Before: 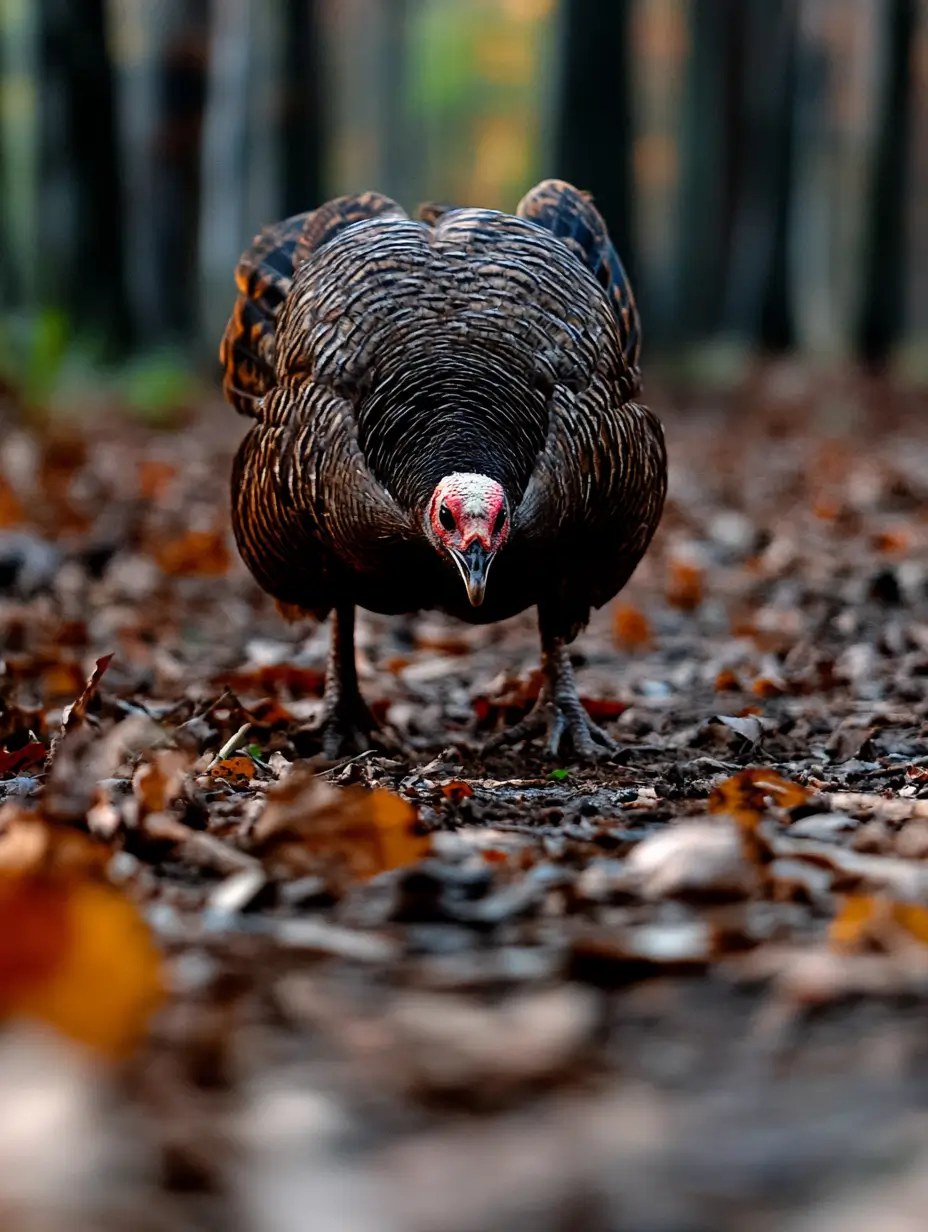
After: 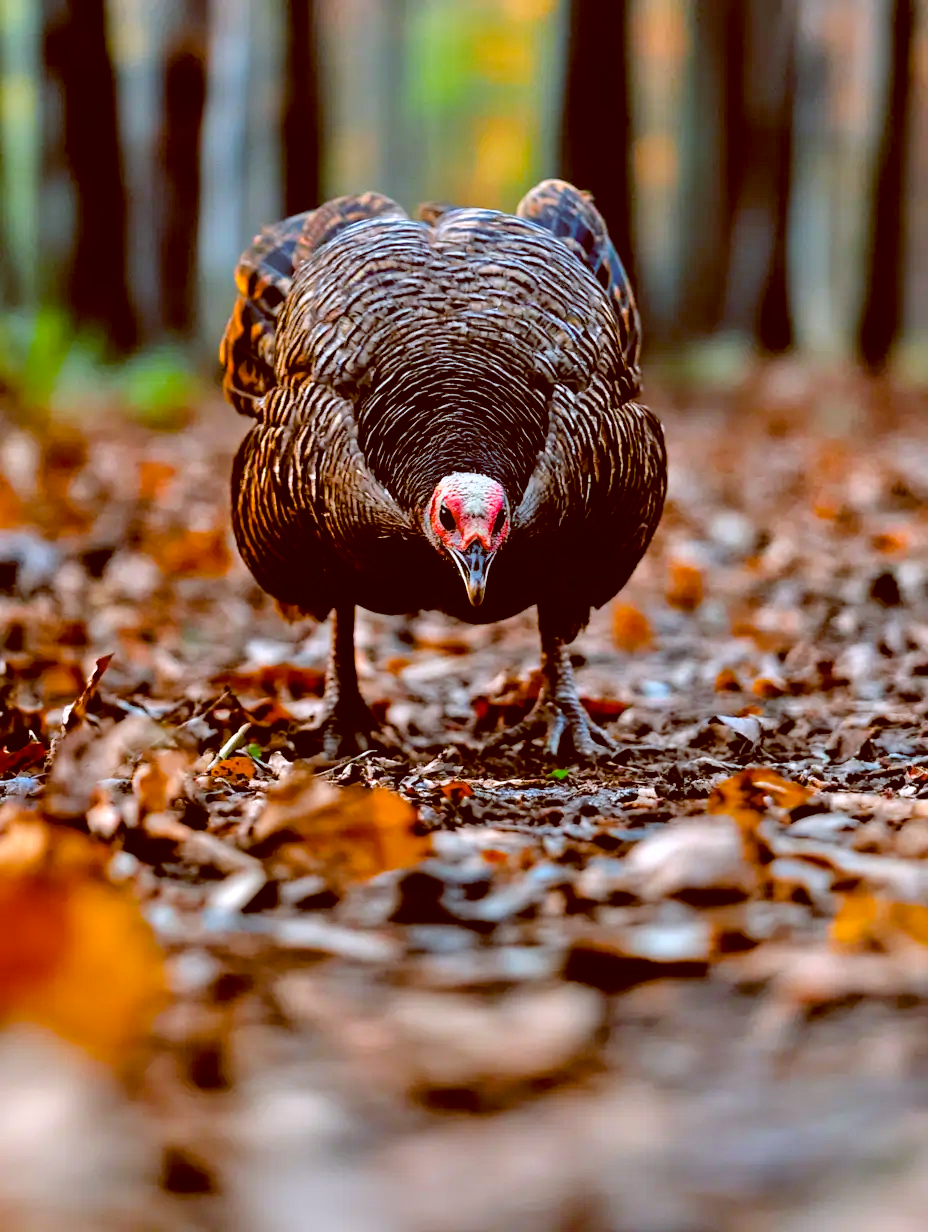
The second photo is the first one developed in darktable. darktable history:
color balance: lift [1, 1.011, 0.999, 0.989], gamma [1.109, 1.045, 1.039, 0.955], gain [0.917, 0.936, 0.952, 1.064], contrast 2.32%, contrast fulcrum 19%, output saturation 101%
color balance rgb: perceptual saturation grading › global saturation 20%, global vibrance 20%
tone equalizer: -7 EV 0.15 EV, -6 EV 0.6 EV, -5 EV 1.15 EV, -4 EV 1.33 EV, -3 EV 1.15 EV, -2 EV 0.6 EV, -1 EV 0.15 EV, mask exposure compensation -0.5 EV
